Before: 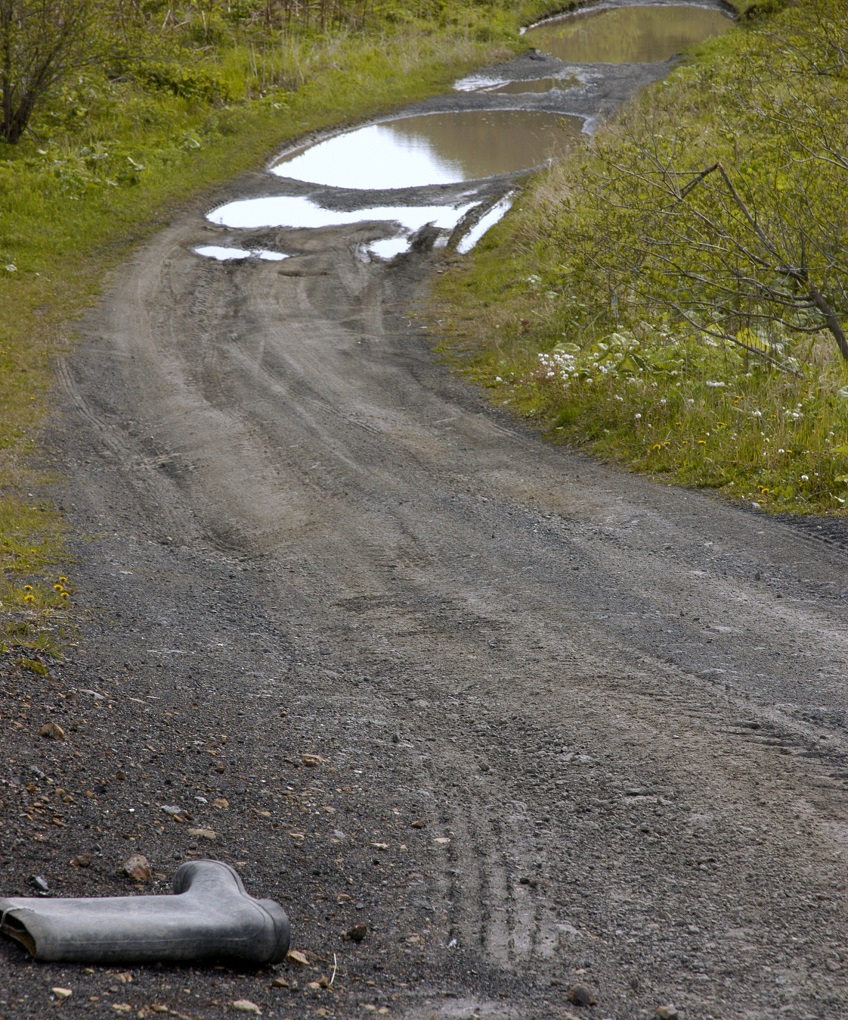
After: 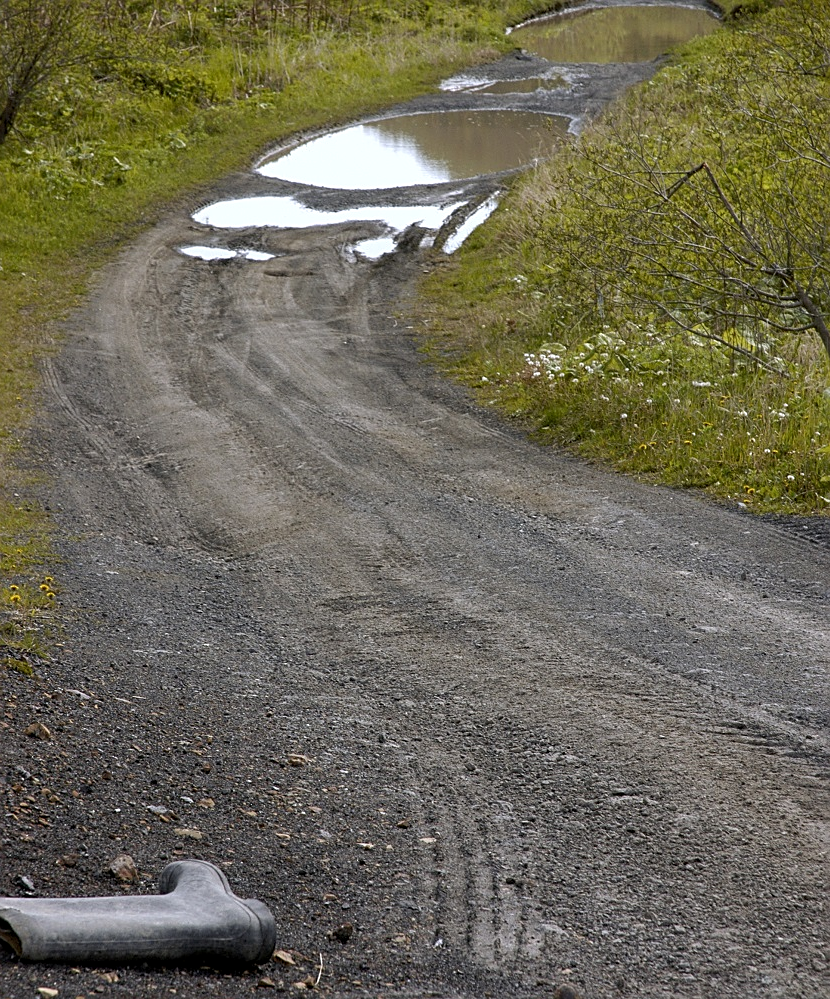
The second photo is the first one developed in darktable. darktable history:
crop: left 1.743%, right 0.268%, bottom 2.011%
local contrast: highlights 100%, shadows 100%, detail 120%, midtone range 0.2
sharpen: on, module defaults
